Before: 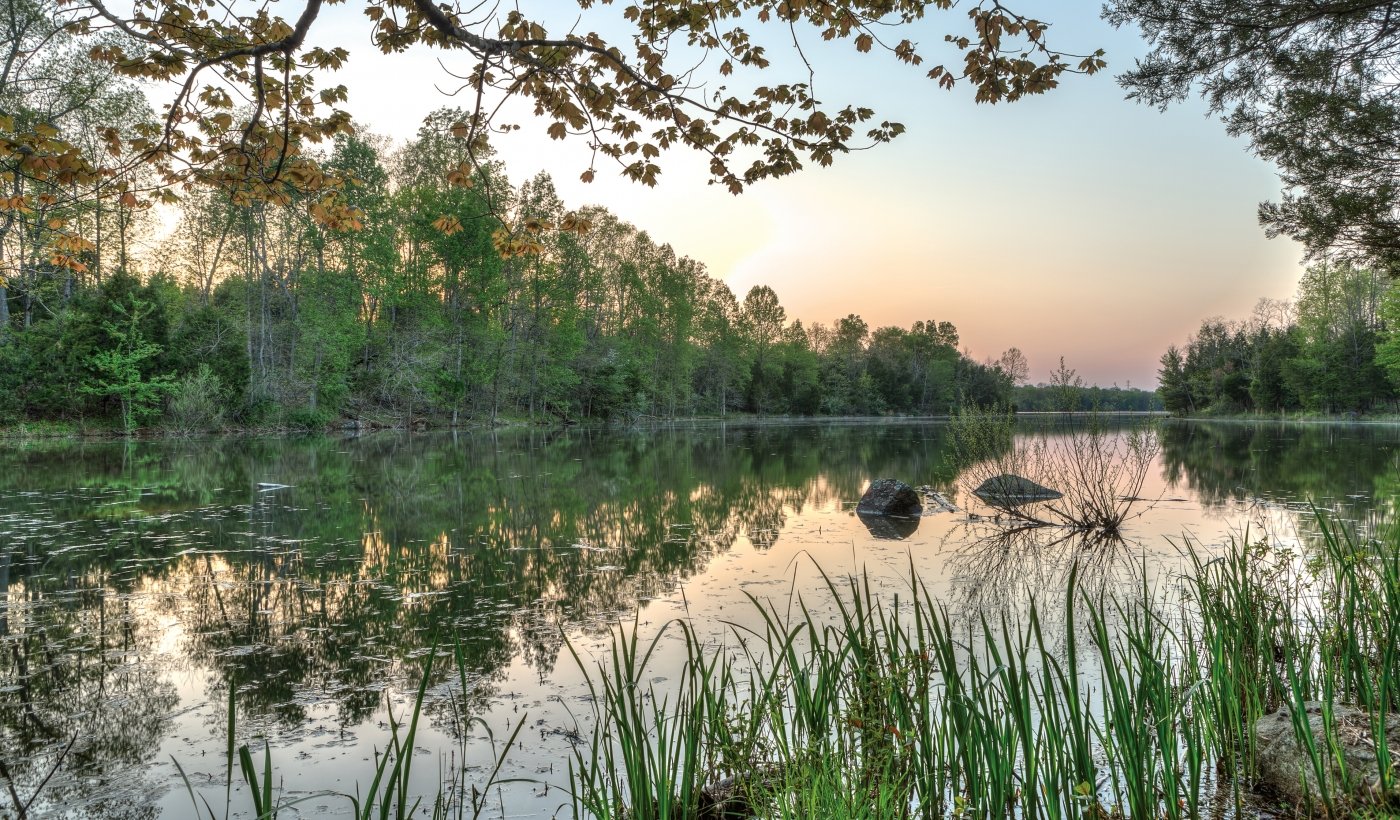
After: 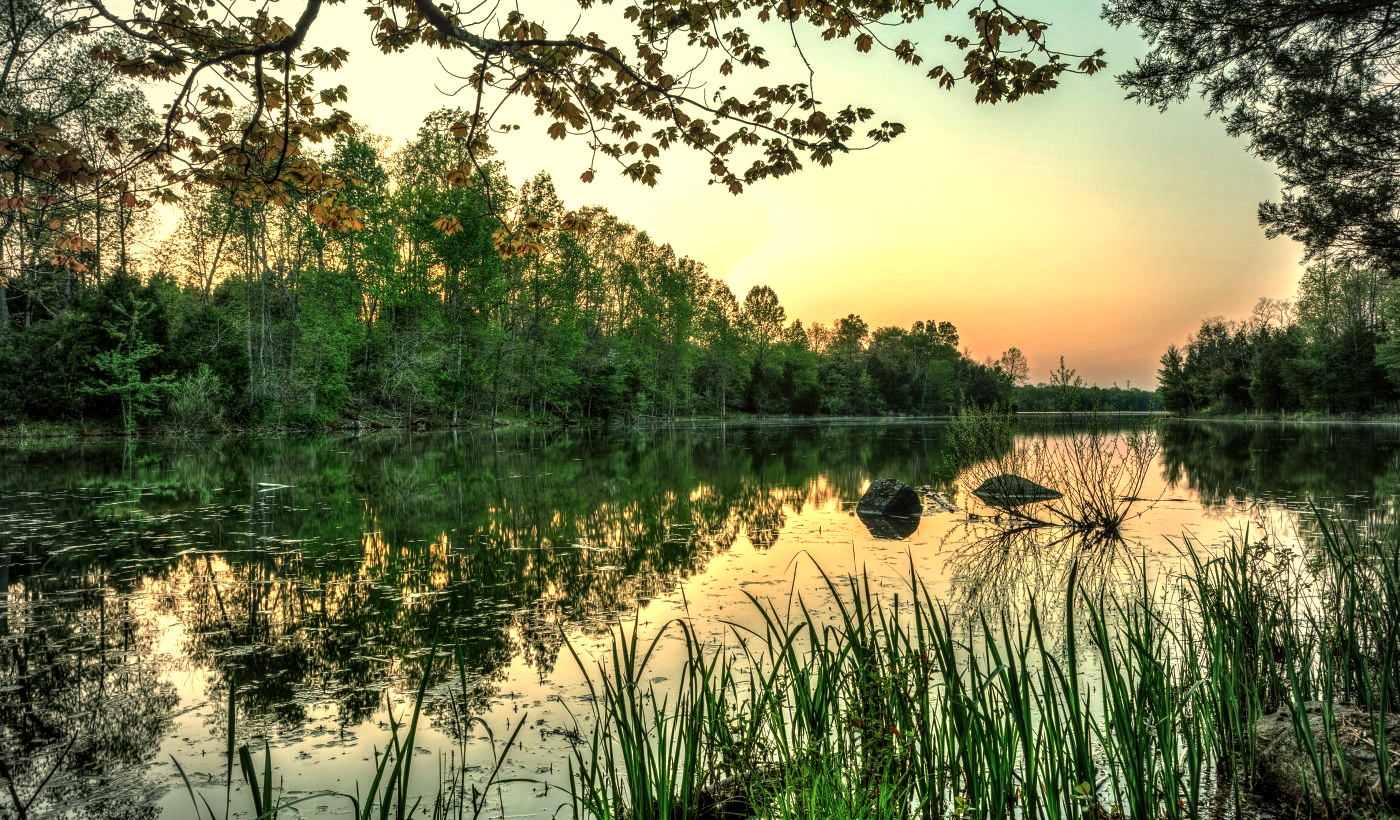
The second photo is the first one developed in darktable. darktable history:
vignetting: fall-off start 97%, fall-off radius 100%, width/height ratio 0.609, unbound false
local contrast: on, module defaults
color balance: mode lift, gamma, gain (sRGB), lift [1.014, 0.966, 0.918, 0.87], gamma [0.86, 0.734, 0.918, 0.976], gain [1.063, 1.13, 1.063, 0.86]
